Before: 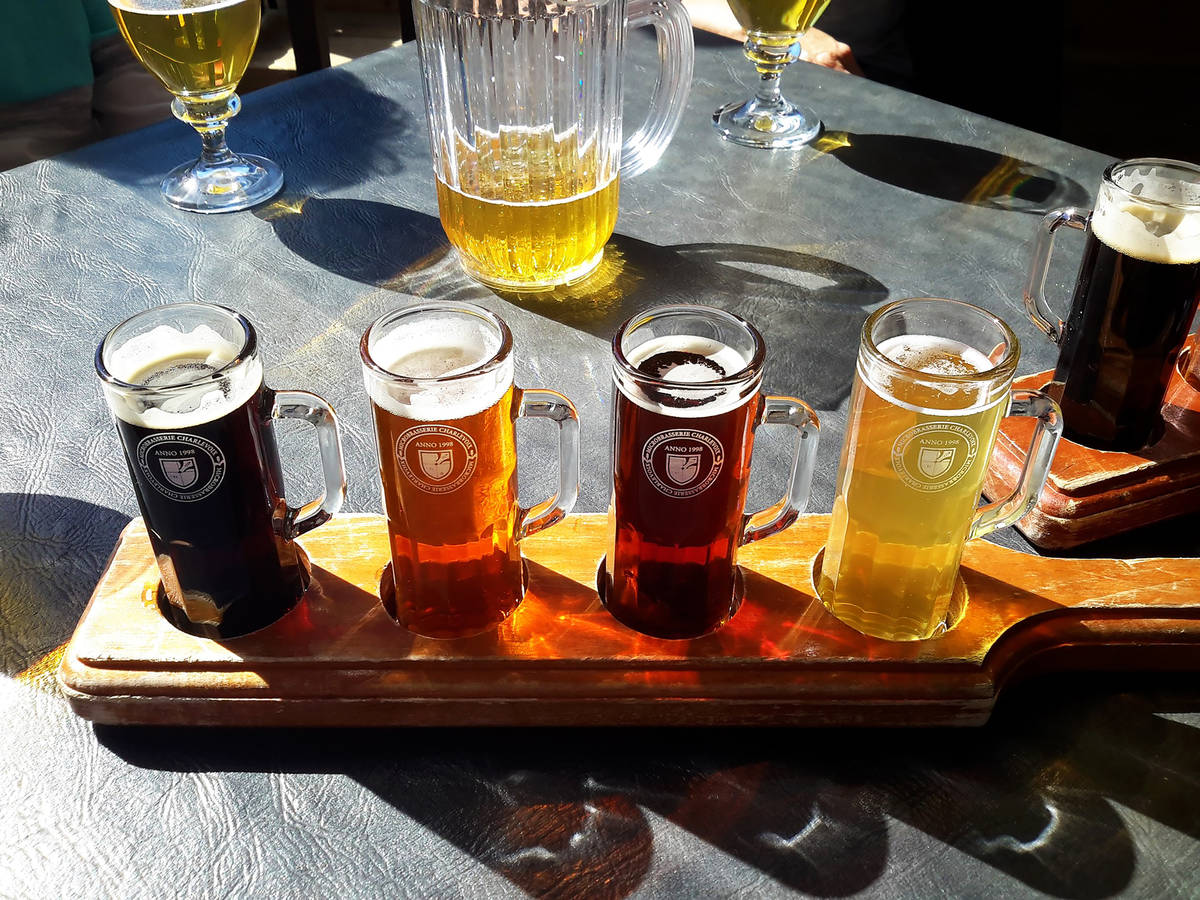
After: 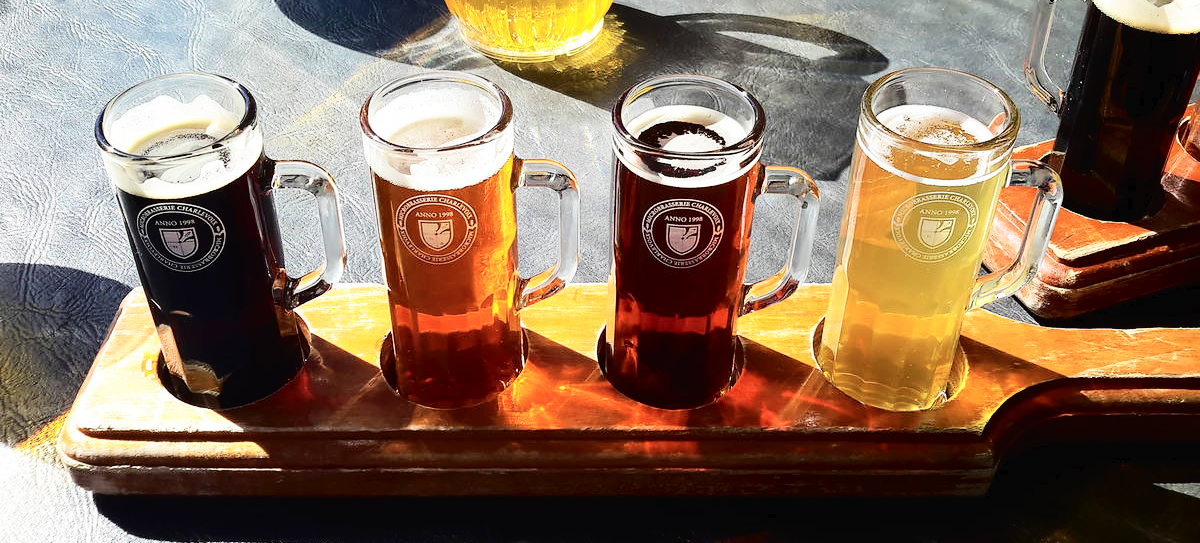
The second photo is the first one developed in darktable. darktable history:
crop and rotate: top 25.576%, bottom 13.982%
tone curve: curves: ch0 [(0, 0) (0.003, 0.016) (0.011, 0.019) (0.025, 0.023) (0.044, 0.029) (0.069, 0.042) (0.1, 0.068) (0.136, 0.101) (0.177, 0.143) (0.224, 0.21) (0.277, 0.289) (0.335, 0.379) (0.399, 0.476) (0.468, 0.569) (0.543, 0.654) (0.623, 0.75) (0.709, 0.822) (0.801, 0.893) (0.898, 0.946) (1, 1)], color space Lab, independent channels, preserve colors none
